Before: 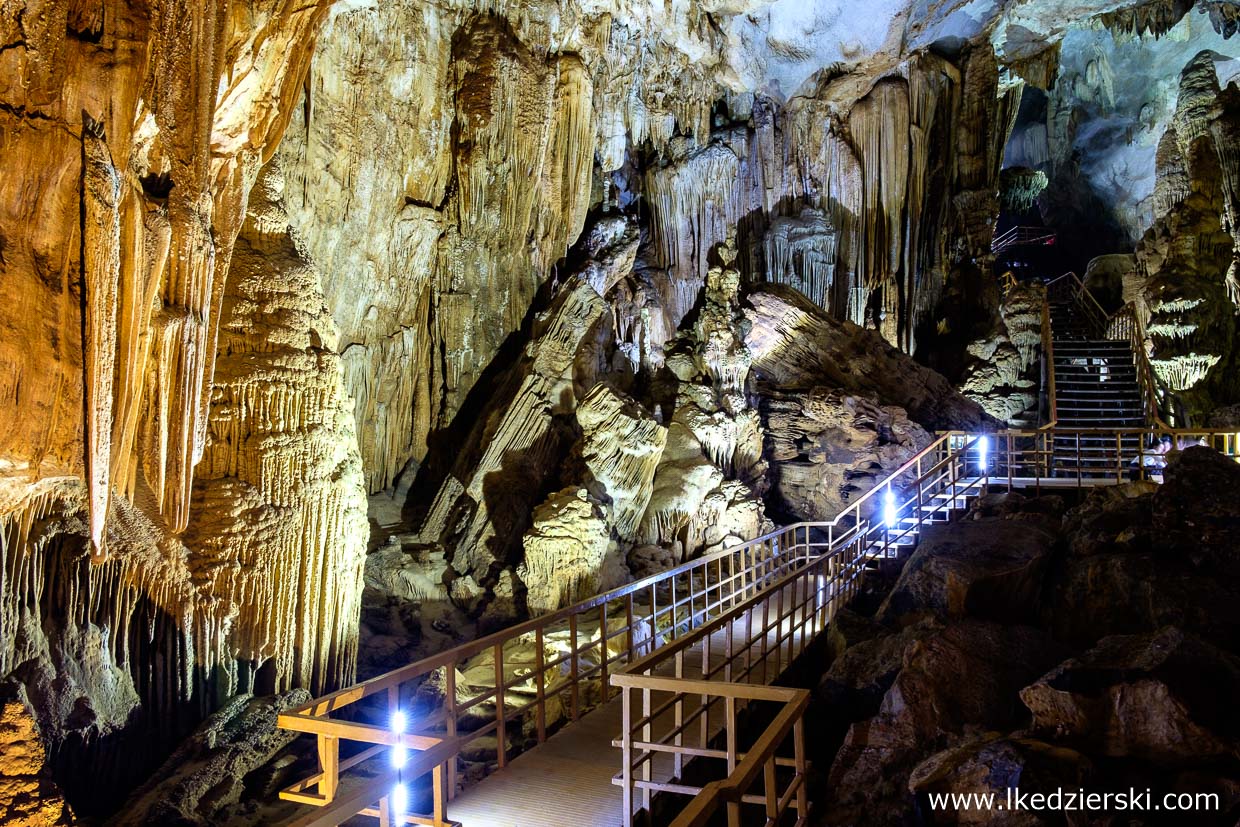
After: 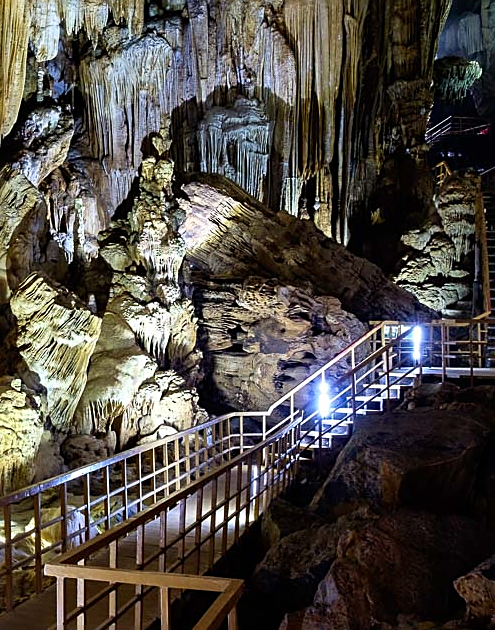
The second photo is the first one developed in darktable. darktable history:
crop: left 45.721%, top 13.393%, right 14.118%, bottom 10.01%
sharpen: on, module defaults
